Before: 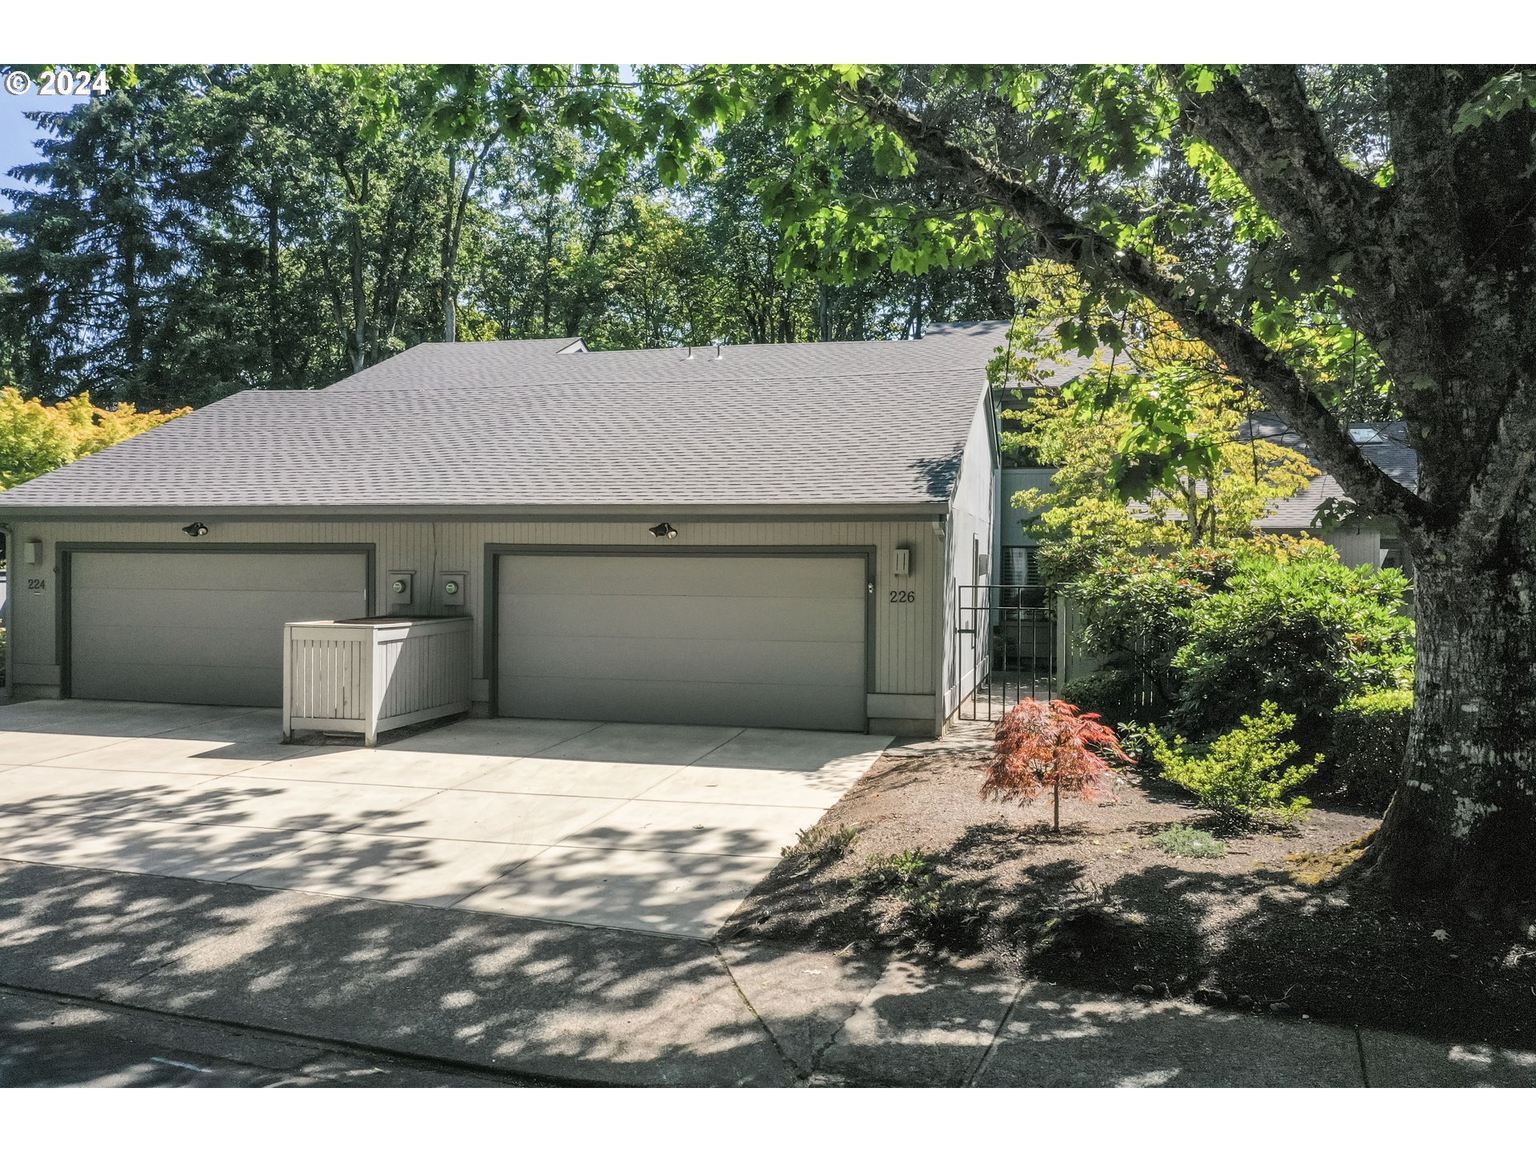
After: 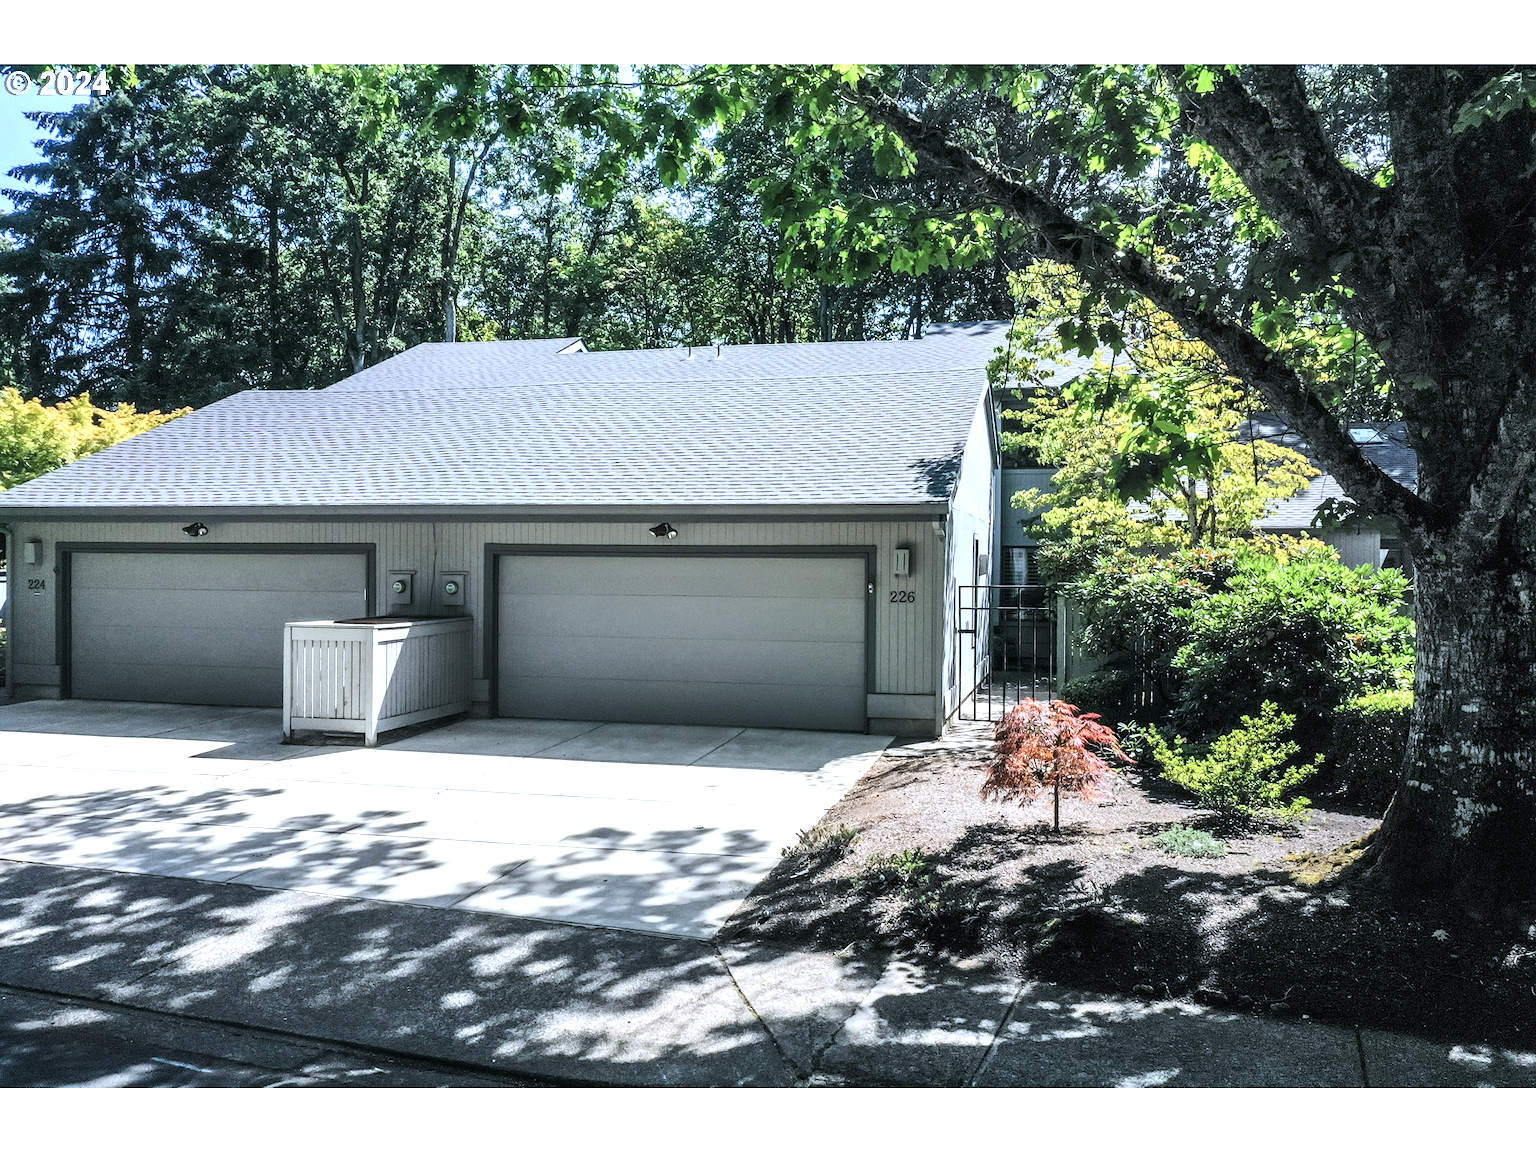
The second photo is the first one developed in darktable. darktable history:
tone equalizer: -8 EV -0.75 EV, -7 EV -0.7 EV, -6 EV -0.6 EV, -5 EV -0.4 EV, -3 EV 0.4 EV, -2 EV 0.6 EV, -1 EV 0.7 EV, +0 EV 0.75 EV, edges refinement/feathering 500, mask exposure compensation -1.57 EV, preserve details no
white balance: red 0.98, blue 1.034
color calibration: x 0.37, y 0.382, temperature 4313.32 K
base curve: curves: ch0 [(0, 0) (0.989, 0.992)], preserve colors none
